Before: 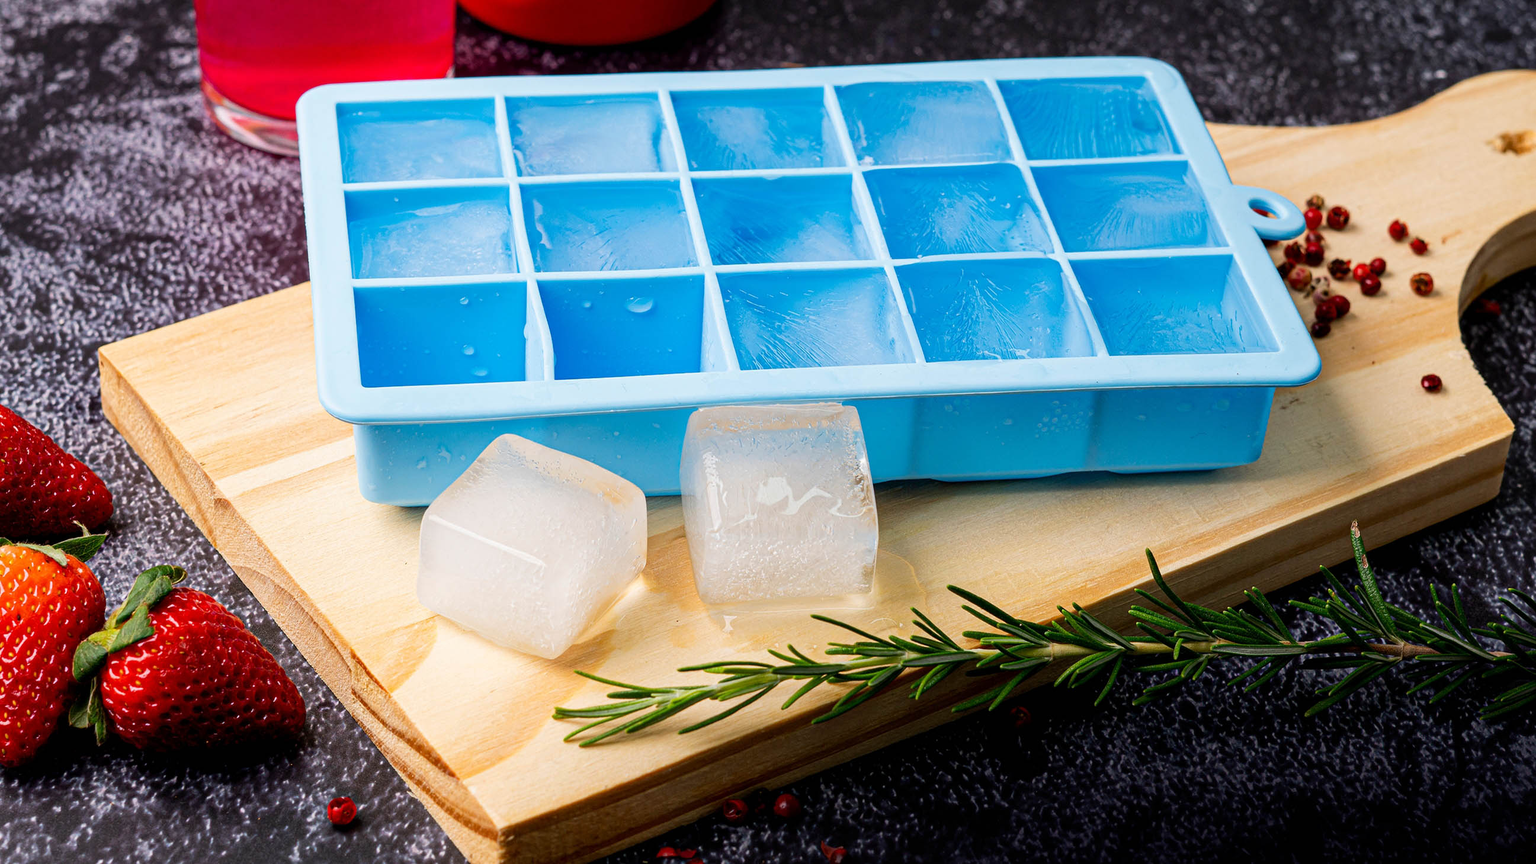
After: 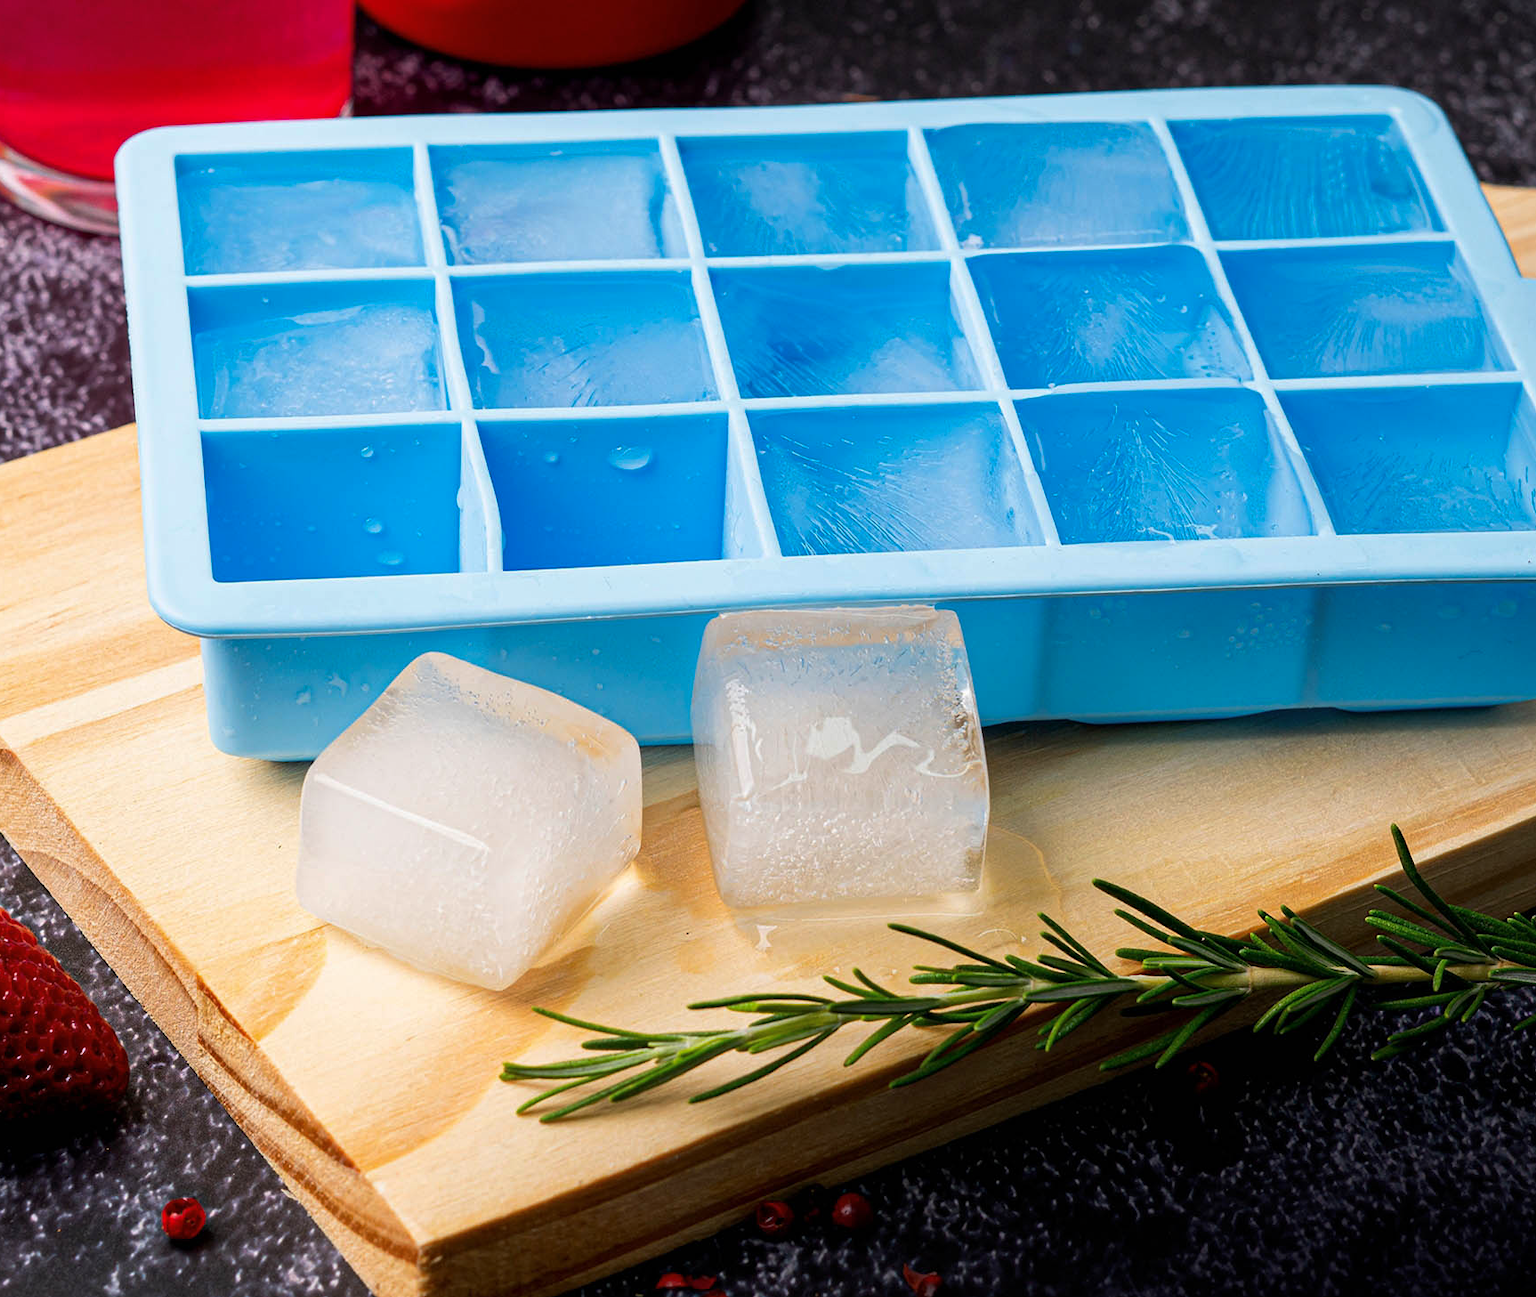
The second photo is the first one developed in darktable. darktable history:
tone curve: curves: ch0 [(0, 0) (0.641, 0.595) (1, 1)], preserve colors none
crop and rotate: left 14.313%, right 19.085%
